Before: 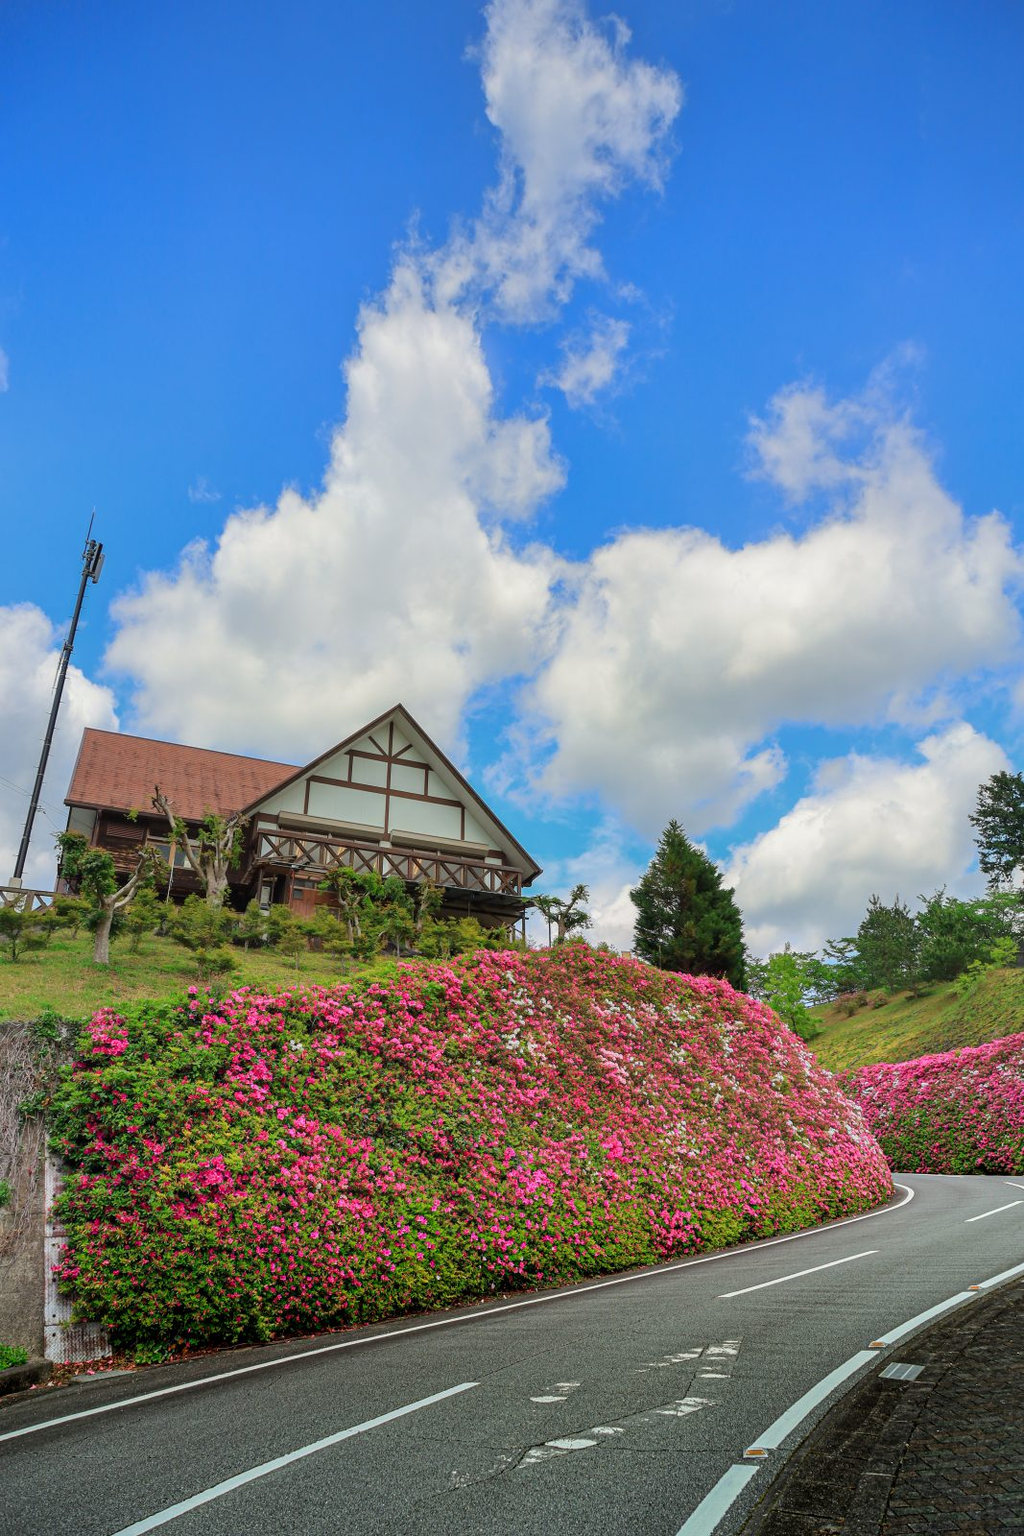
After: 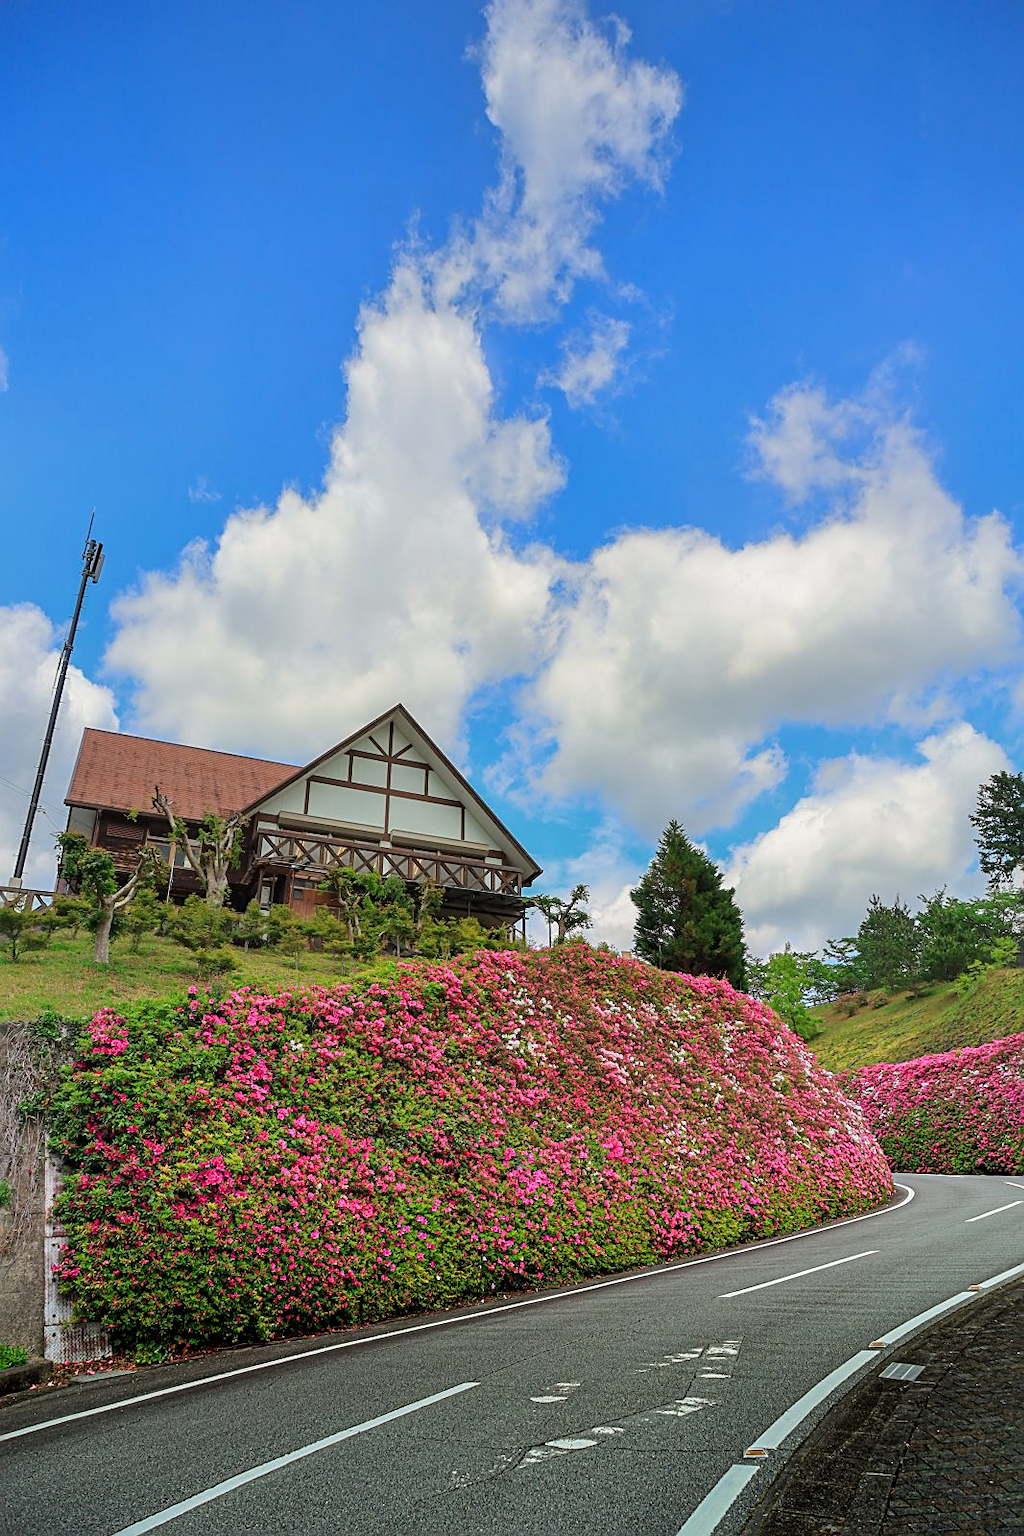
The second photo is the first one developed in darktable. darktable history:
color balance rgb: perceptual saturation grading › global saturation 0.948%, global vibrance 0.701%
sharpen: amount 0.495
